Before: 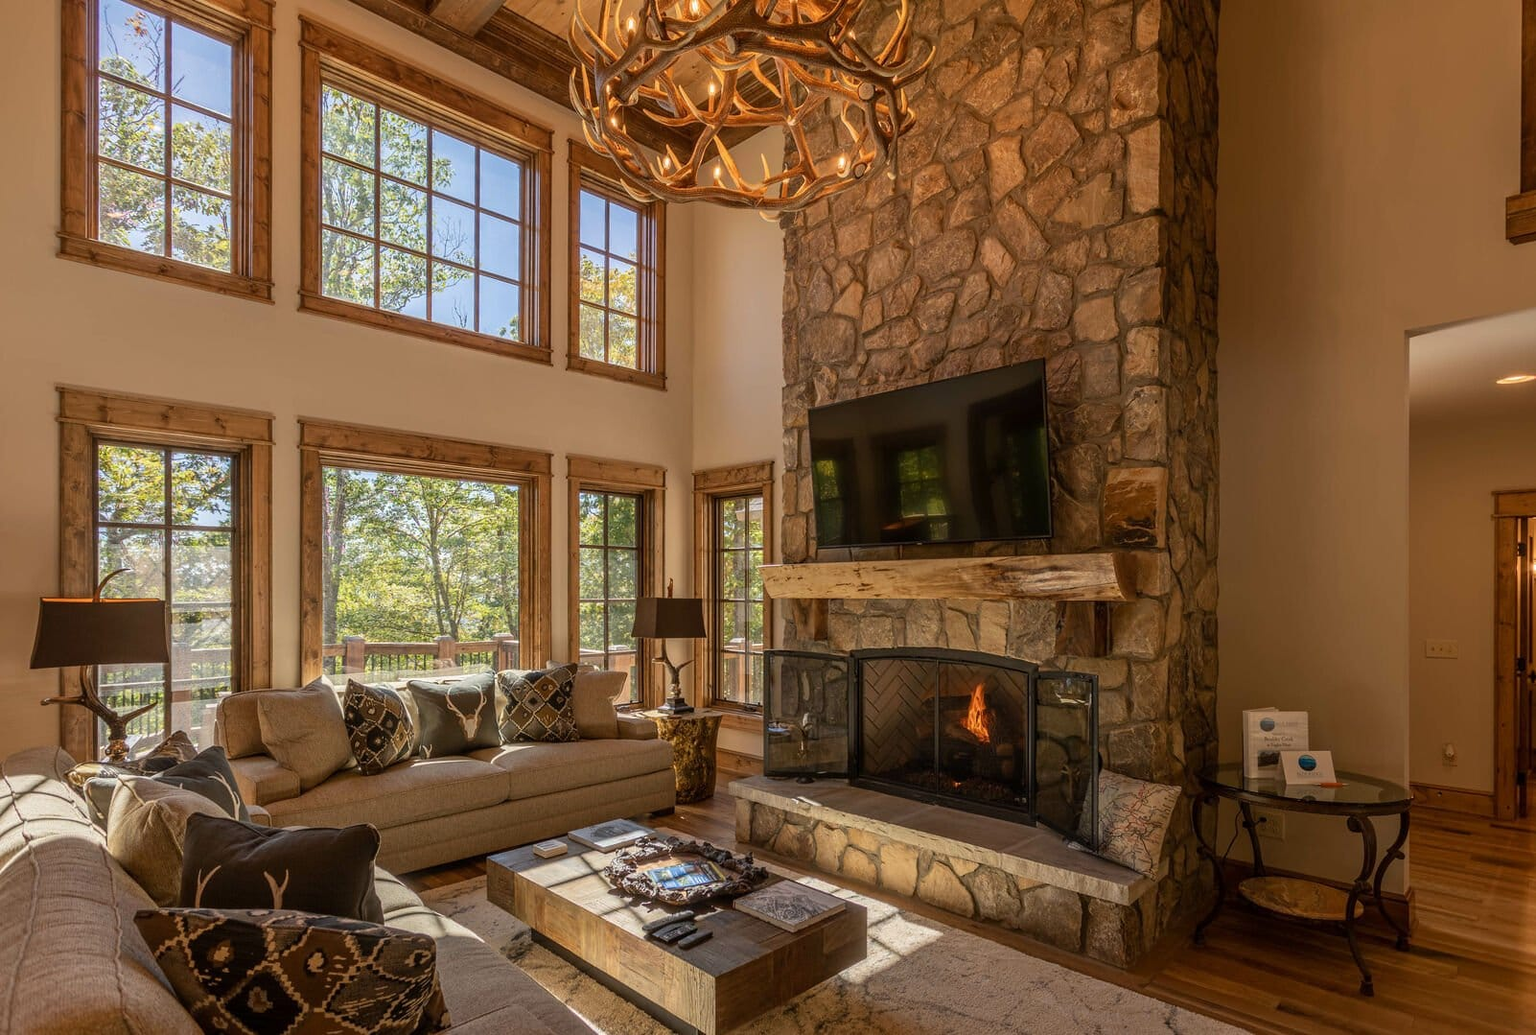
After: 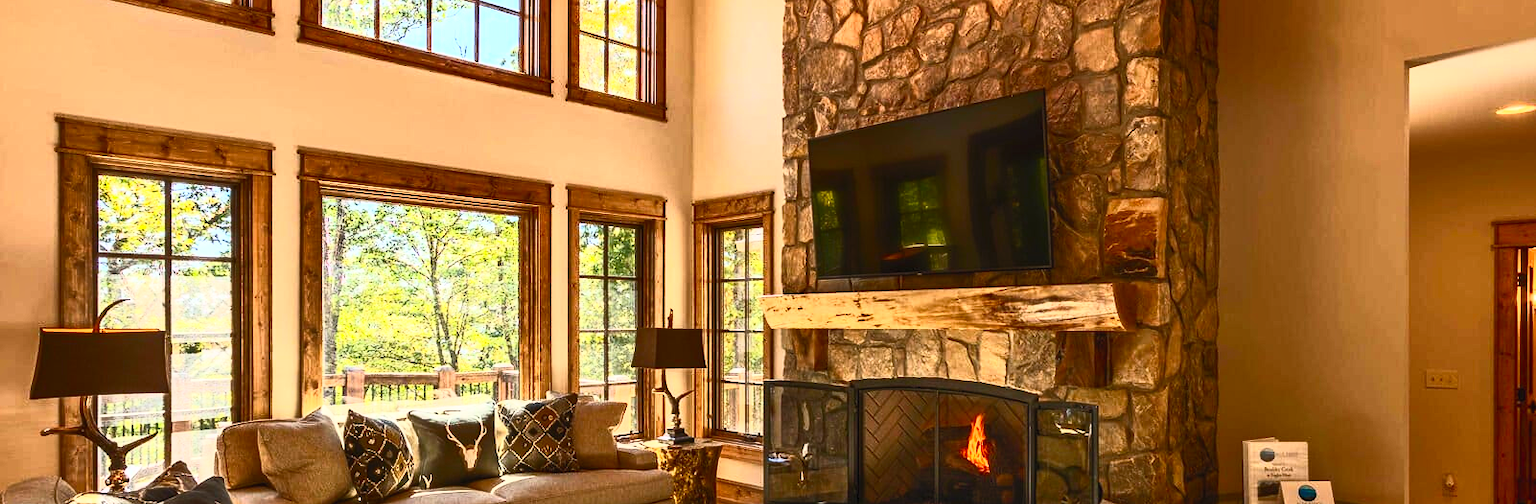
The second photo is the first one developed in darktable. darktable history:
contrast brightness saturation: contrast 0.811, brightness 0.59, saturation 0.581
crop and rotate: top 26.094%, bottom 25.086%
shadows and highlights: low approximation 0.01, soften with gaussian
